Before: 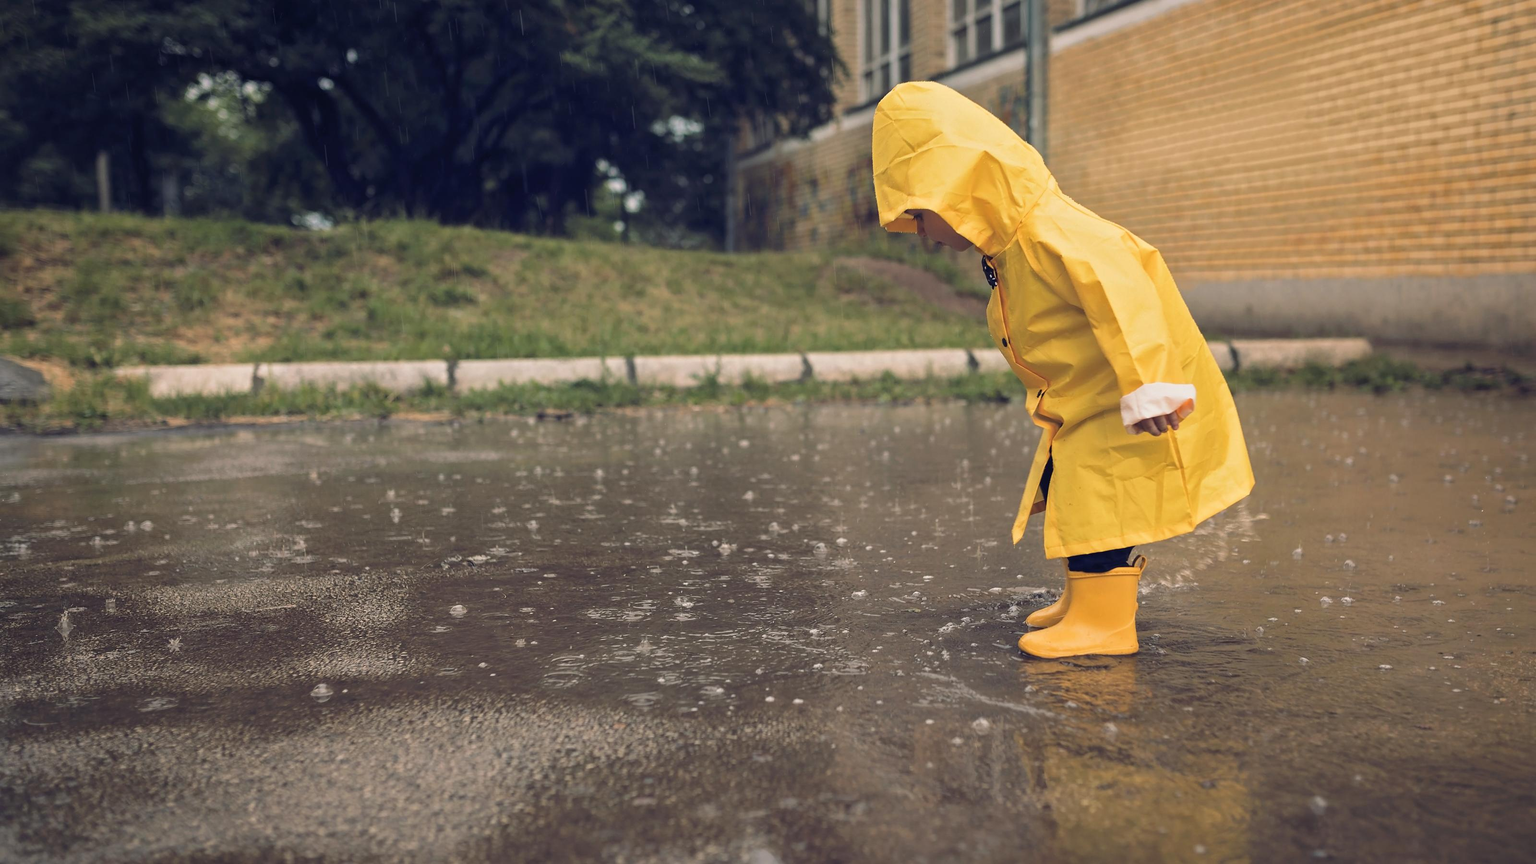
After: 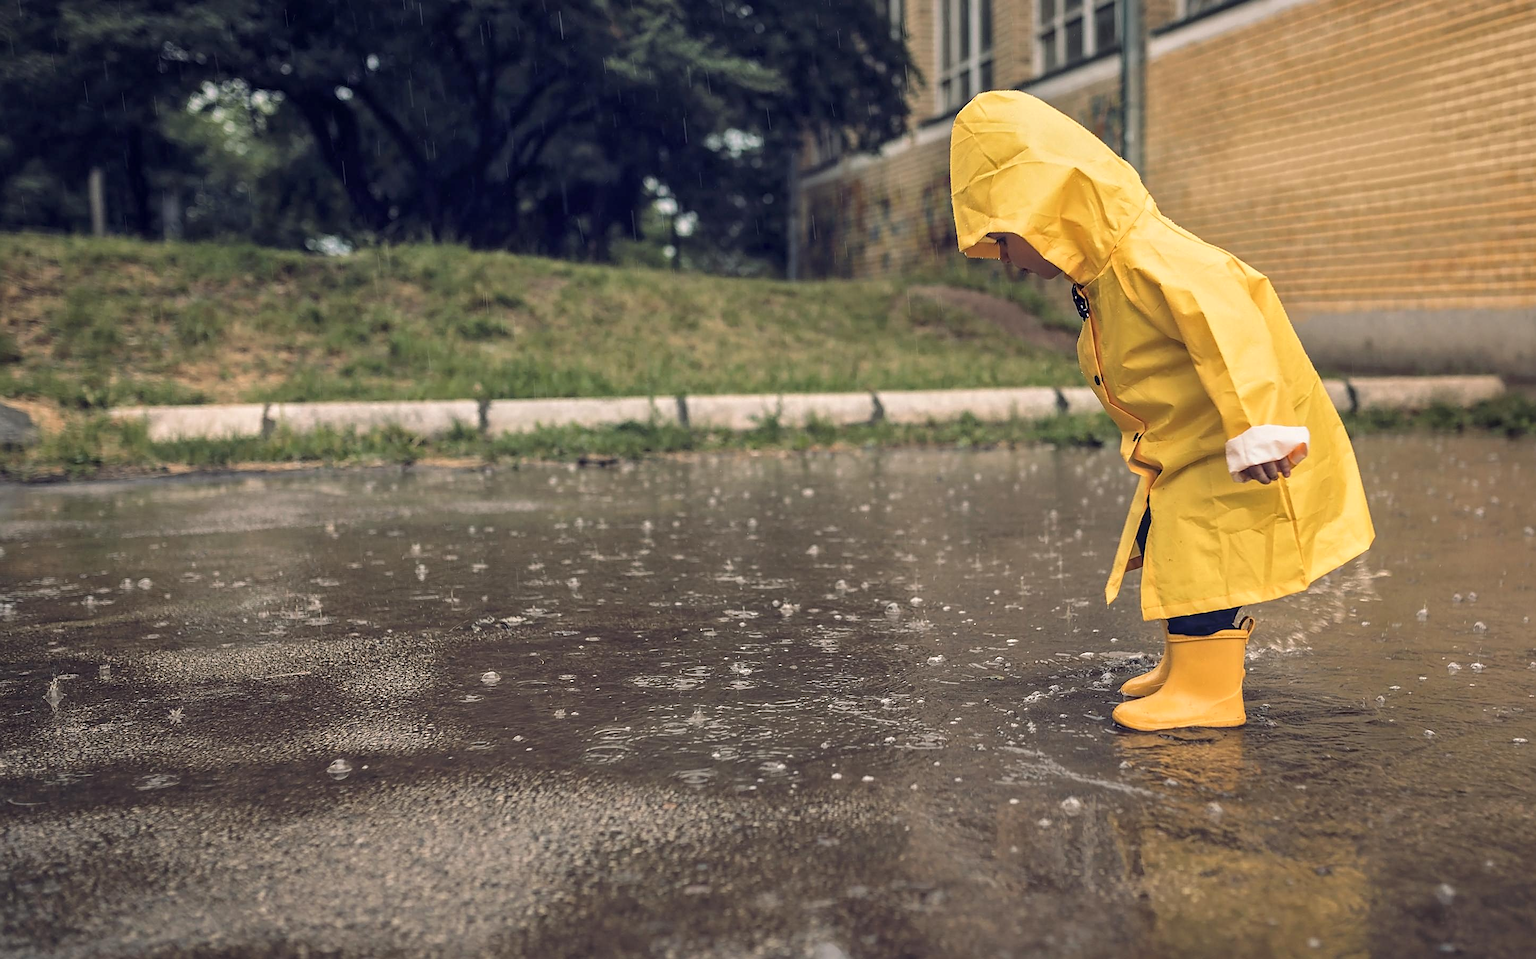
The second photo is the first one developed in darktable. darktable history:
crop and rotate: left 1.088%, right 8.807%
shadows and highlights: shadows 20.55, highlights -20.99, soften with gaussian
sharpen: on, module defaults
local contrast: detail 130%
